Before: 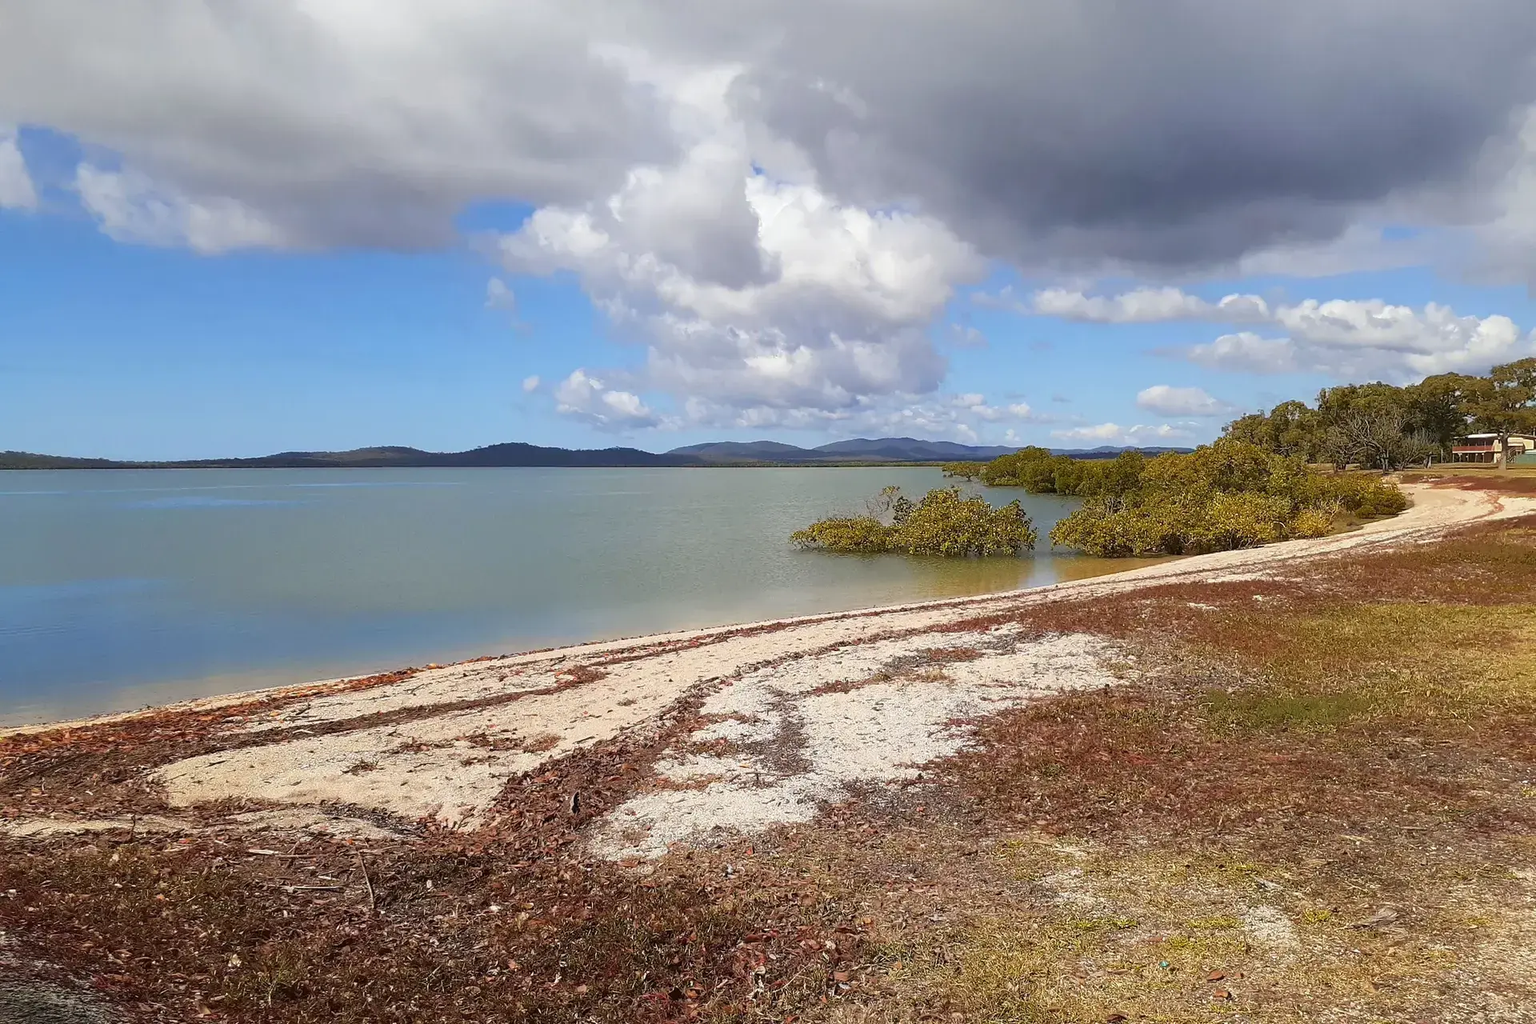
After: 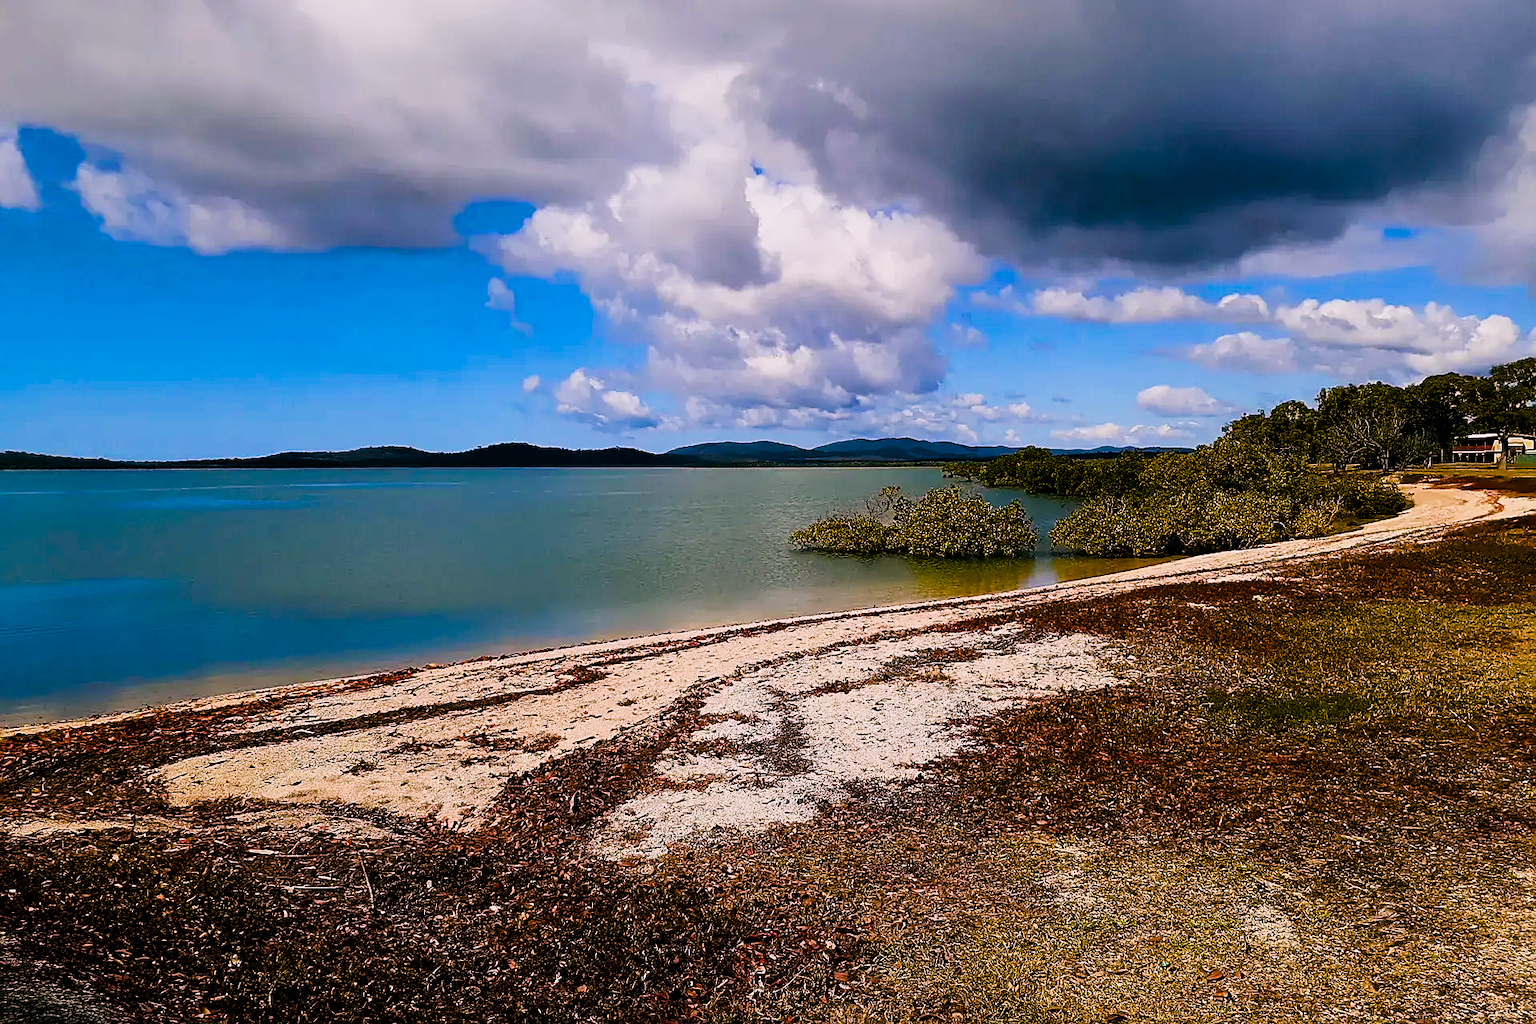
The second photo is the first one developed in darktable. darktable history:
filmic rgb: black relative exposure -5 EV, white relative exposure 3.5 EV, hardness 3.19, contrast 1.4, highlights saturation mix -50%
color balance: lift [1.016, 0.983, 1, 1.017], gamma [0.78, 1.018, 1.043, 0.957], gain [0.786, 1.063, 0.937, 1.017], input saturation 118.26%, contrast 13.43%, contrast fulcrum 21.62%, output saturation 82.76%
rgb curve: curves: ch0 [(0, 0) (0.078, 0.051) (0.929, 0.956) (1, 1)], compensate middle gray true
color balance rgb: perceptual saturation grading › global saturation 24.74%, perceptual saturation grading › highlights -51.22%, perceptual saturation grading › mid-tones 19.16%, perceptual saturation grading › shadows 60.98%, global vibrance 50%
sharpen: on, module defaults
